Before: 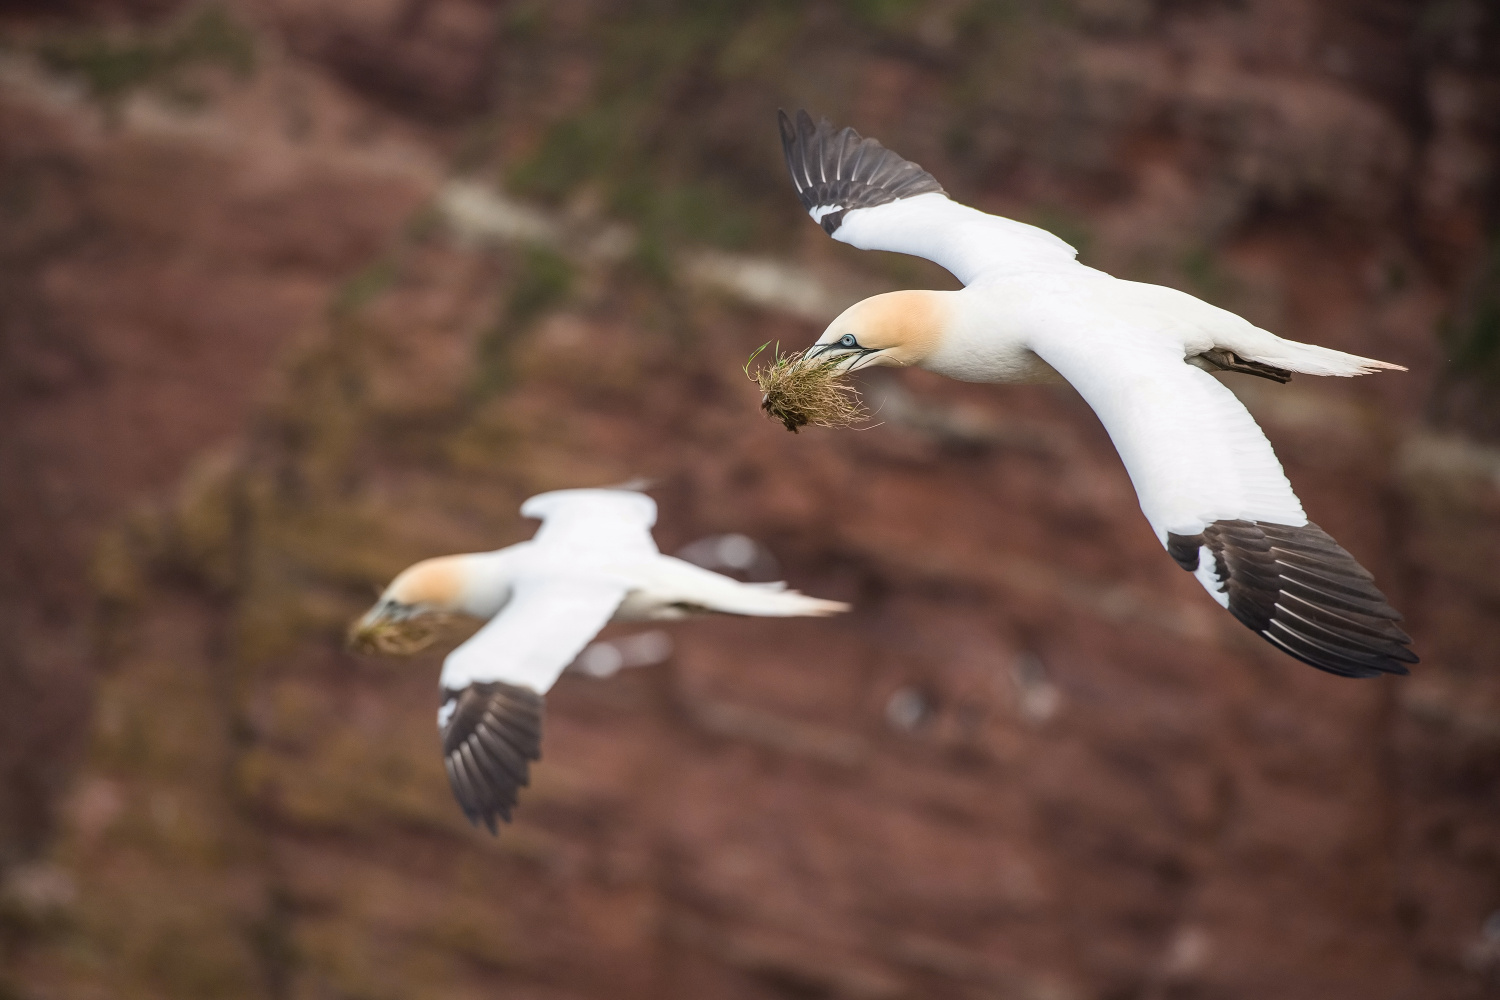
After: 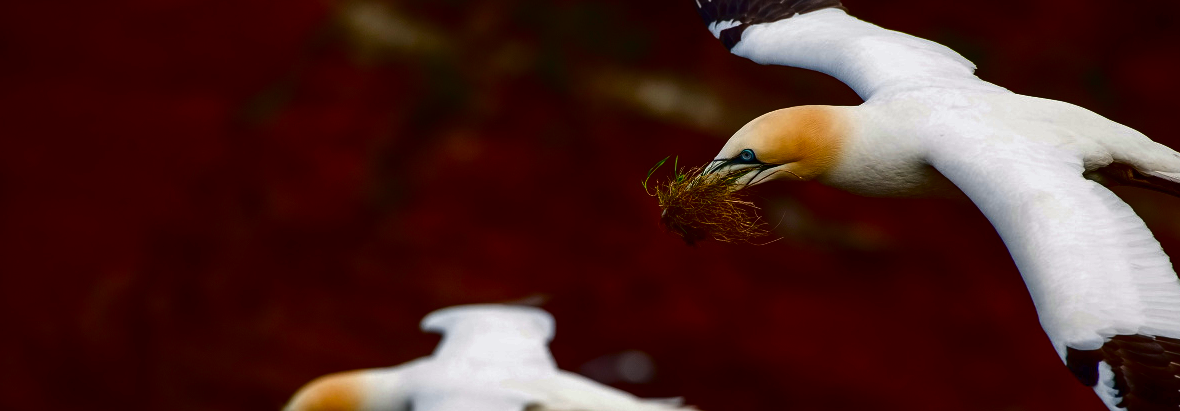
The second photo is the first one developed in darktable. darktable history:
crop: left 6.784%, top 18.523%, right 14.488%, bottom 40.343%
exposure: black level correction 0.001, compensate highlight preservation false
contrast brightness saturation: brightness -0.985, saturation 0.986
